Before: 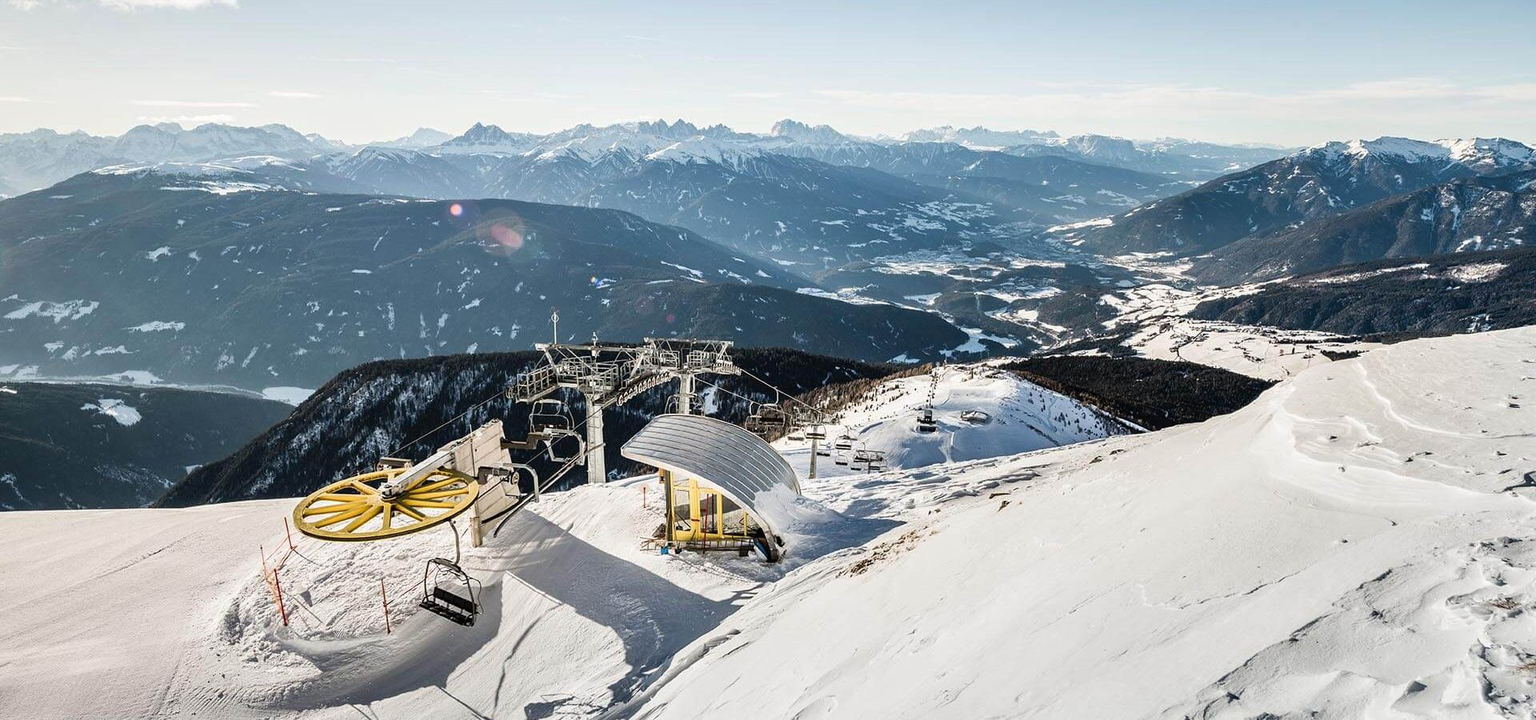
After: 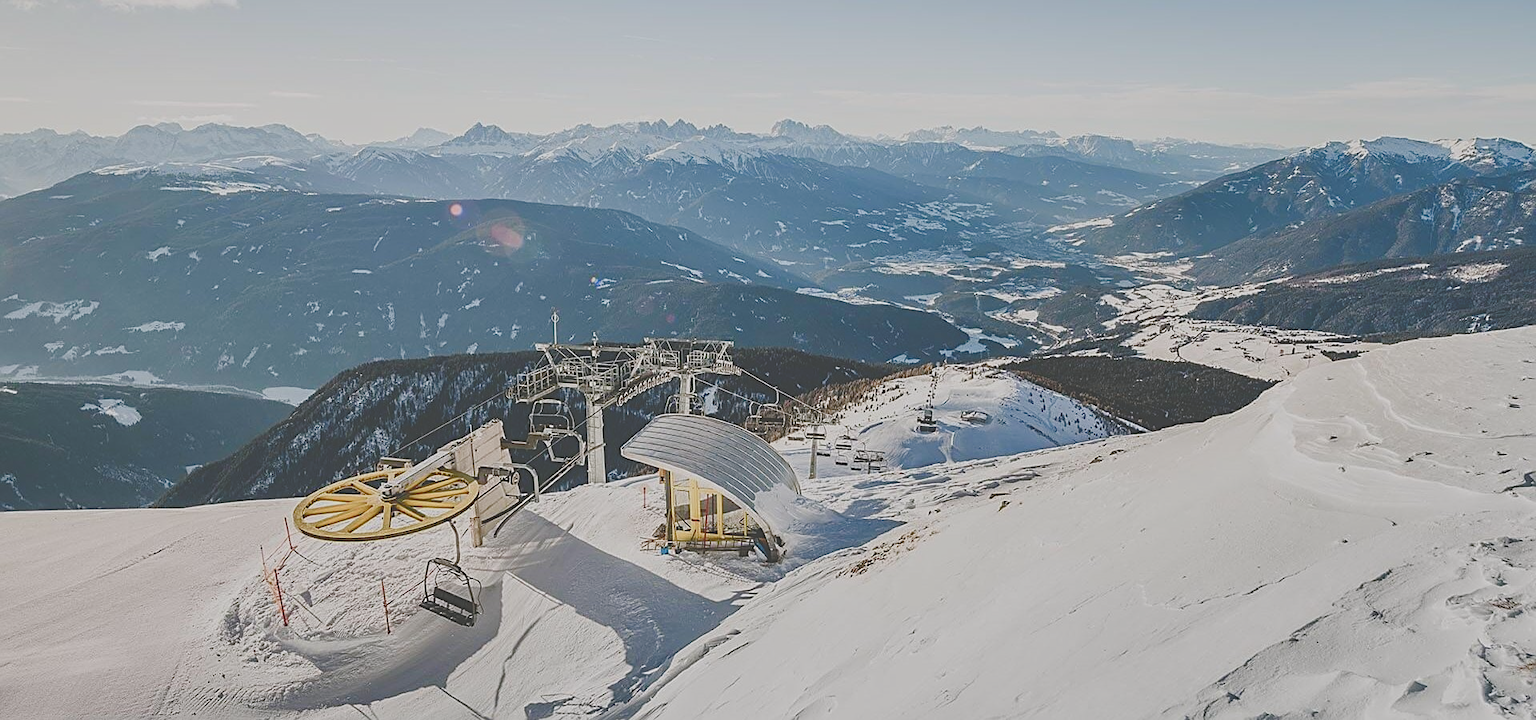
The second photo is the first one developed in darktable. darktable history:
sharpen: amount 0.6
color balance rgb: shadows lift › chroma 1%, shadows lift › hue 113°, highlights gain › chroma 0.2%, highlights gain › hue 333°, perceptual saturation grading › global saturation 20%, perceptual saturation grading › highlights -50%, perceptual saturation grading › shadows 25%, contrast -30%
exposure: black level correction -0.028, compensate highlight preservation false
